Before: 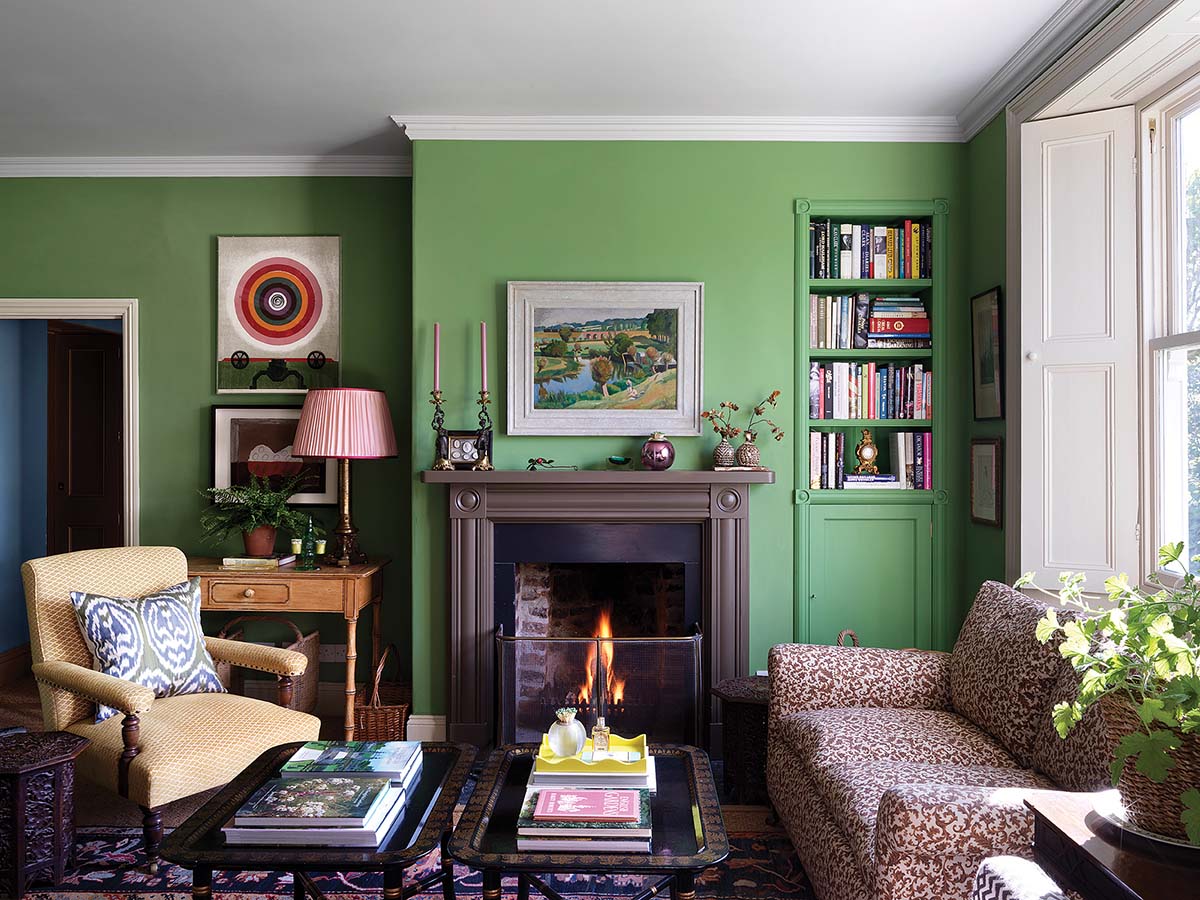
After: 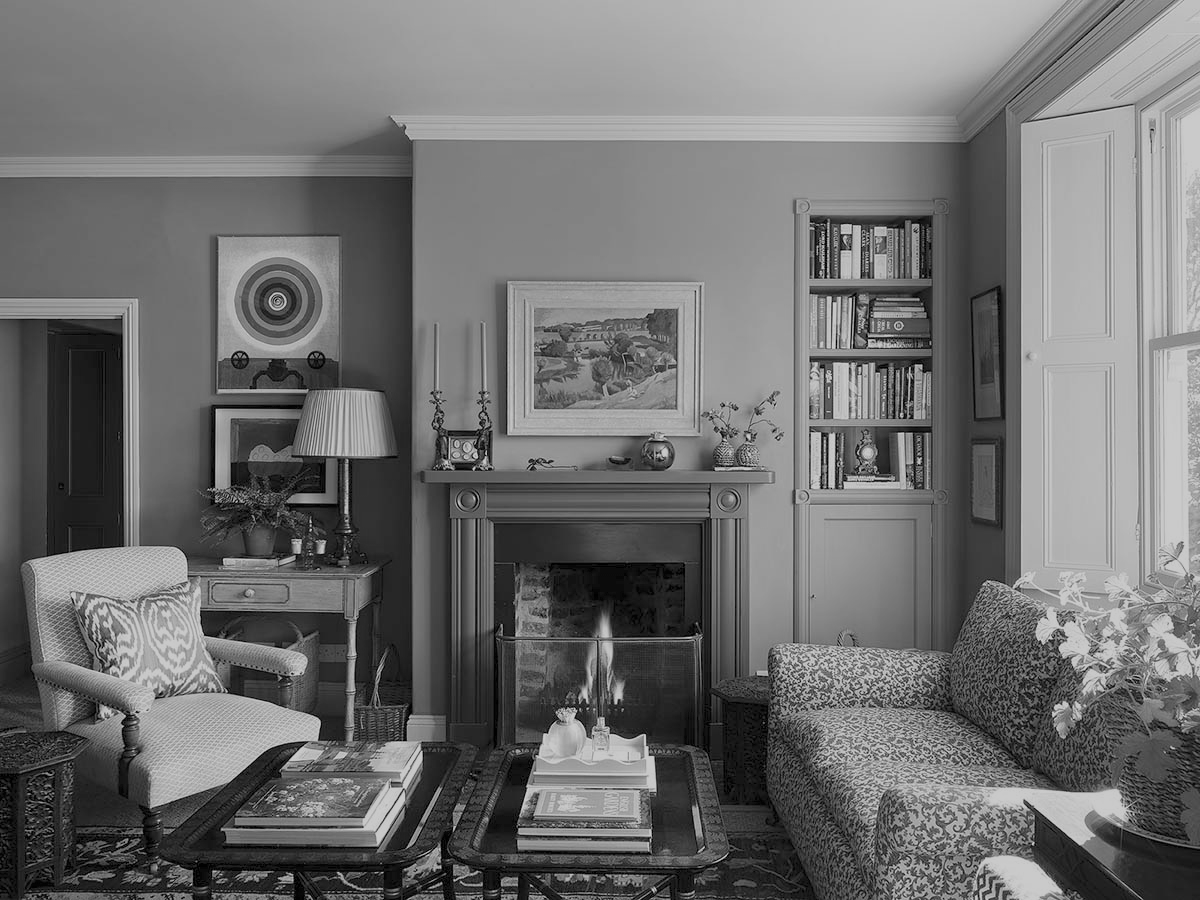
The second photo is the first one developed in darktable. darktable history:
color balance rgb: shadows lift › chroma 1%, shadows lift › hue 113°, highlights gain › chroma 0.2%, highlights gain › hue 333°, perceptual saturation grading › global saturation 20%, perceptual saturation grading › highlights -50%, perceptual saturation grading › shadows 25%, contrast -30%
monochrome: on, module defaults
